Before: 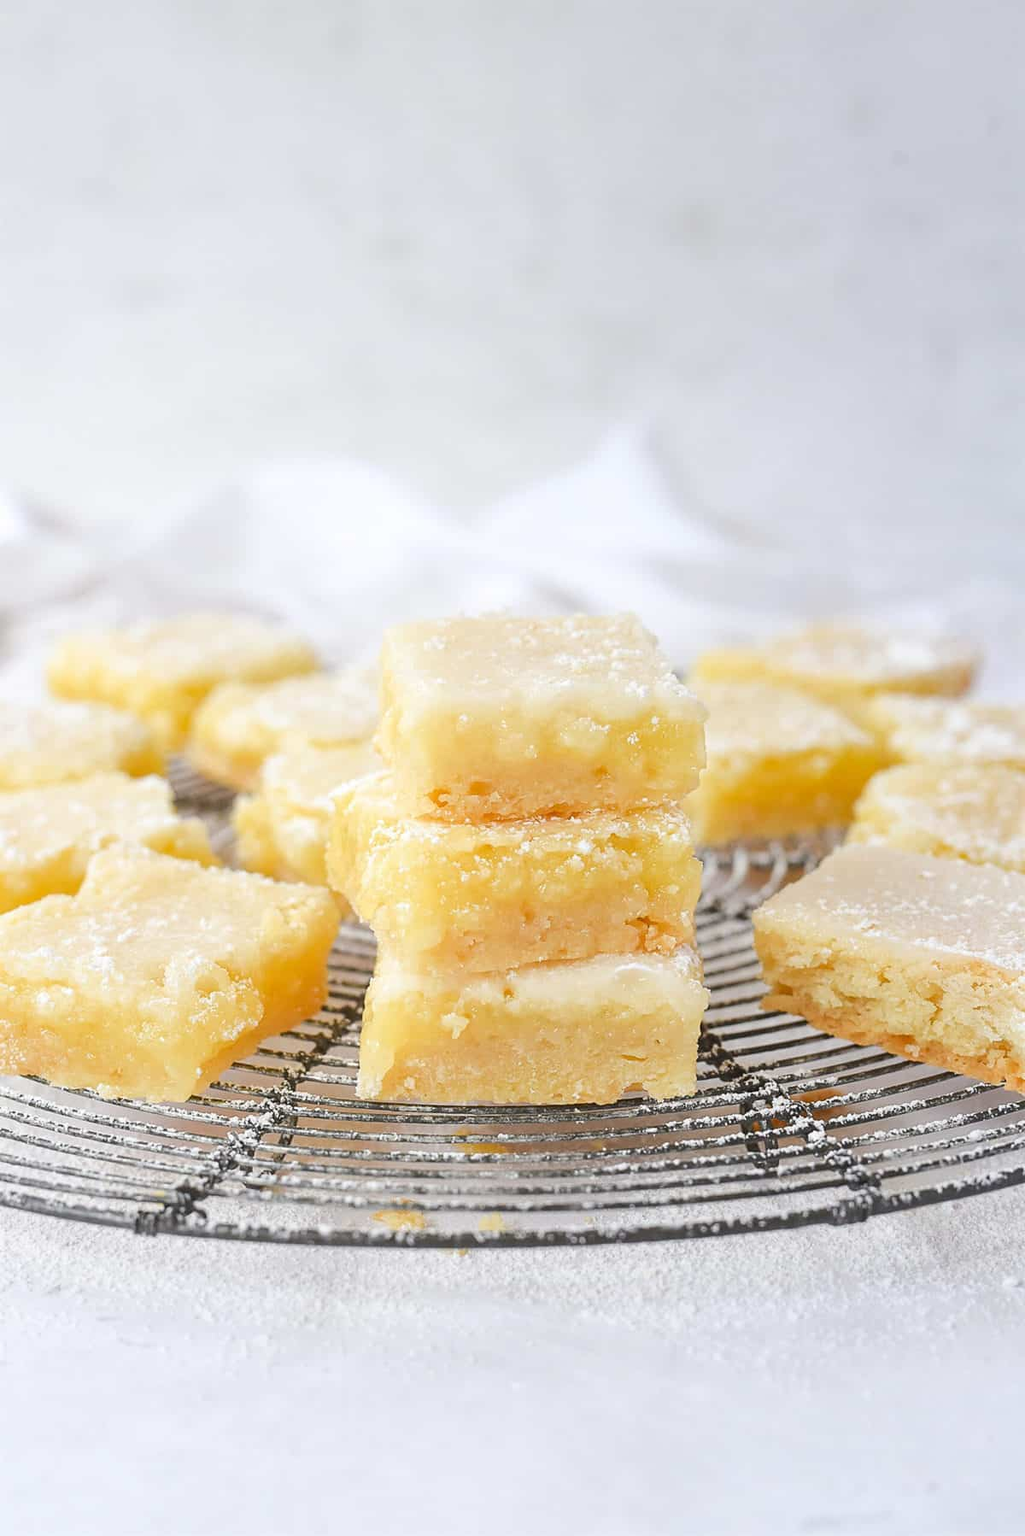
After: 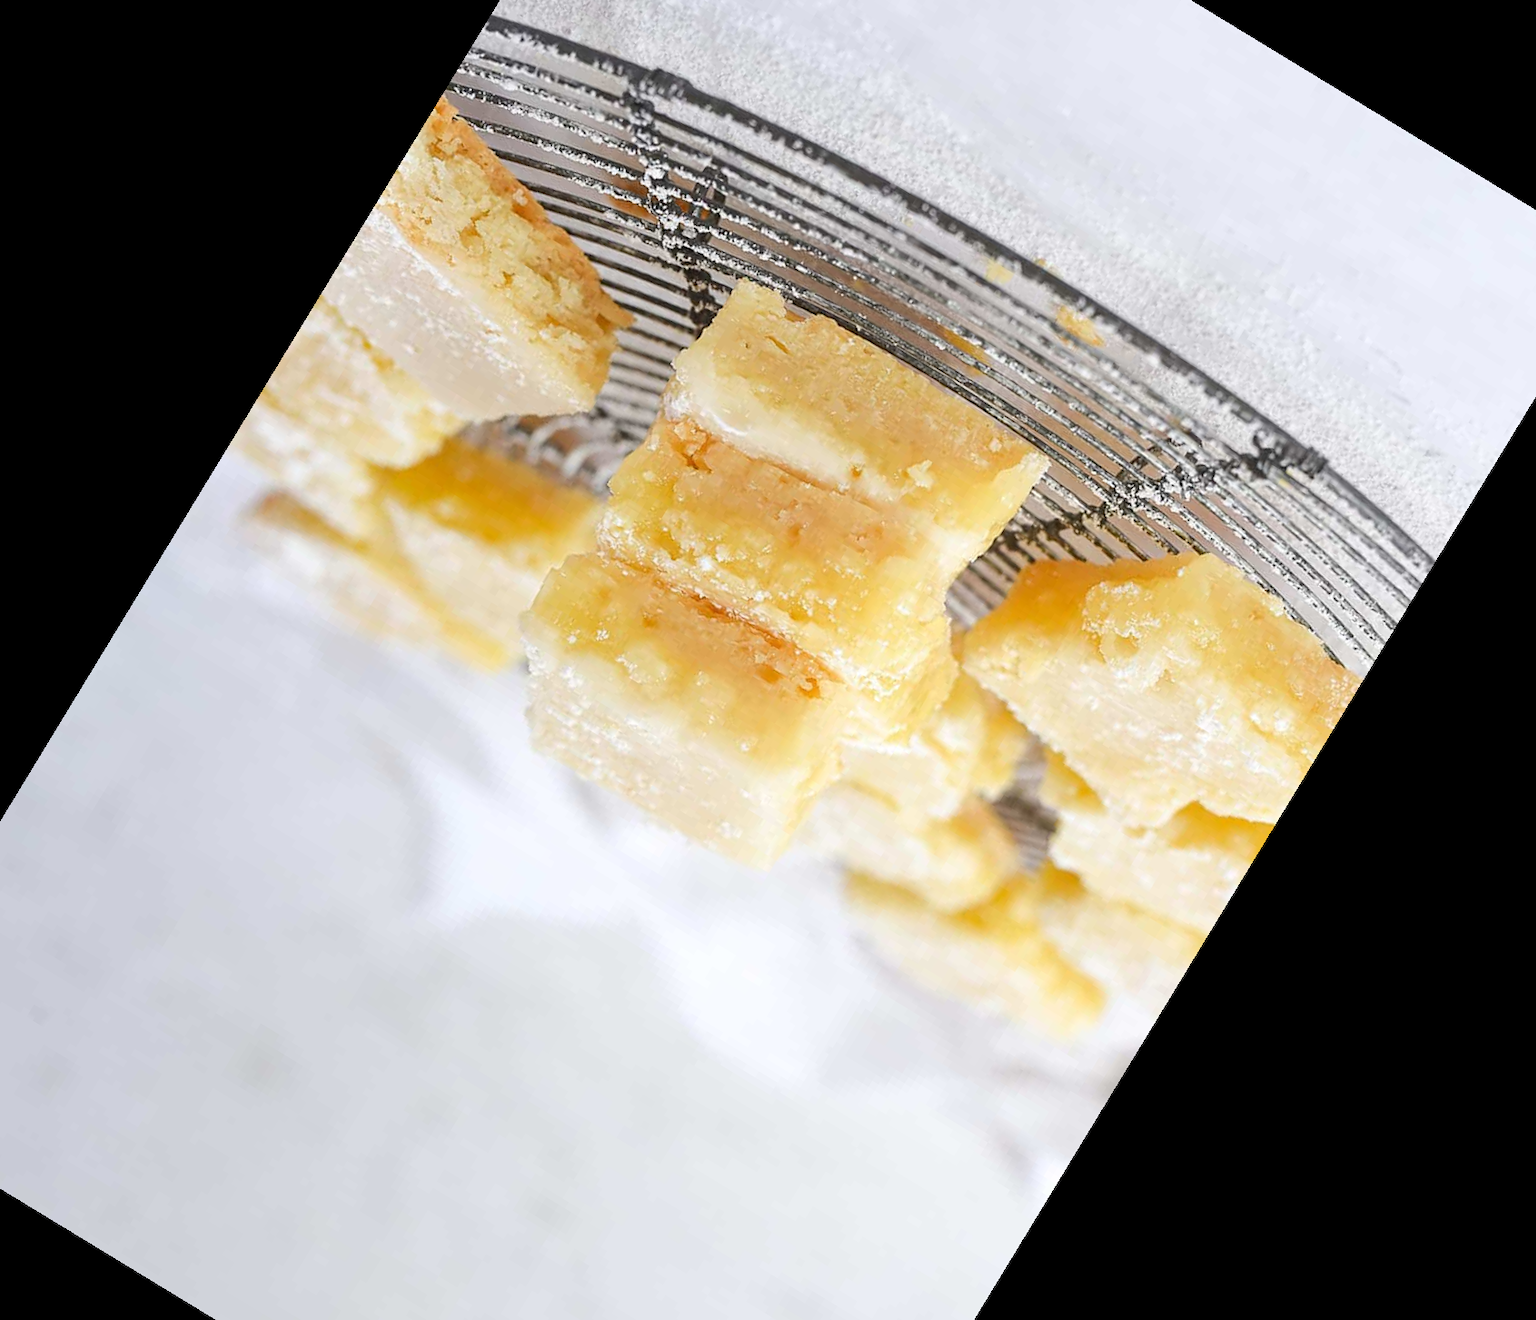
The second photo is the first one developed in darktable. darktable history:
color balance: on, module defaults
crop and rotate: angle 148.68°, left 9.111%, top 15.603%, right 4.588%, bottom 17.041%
